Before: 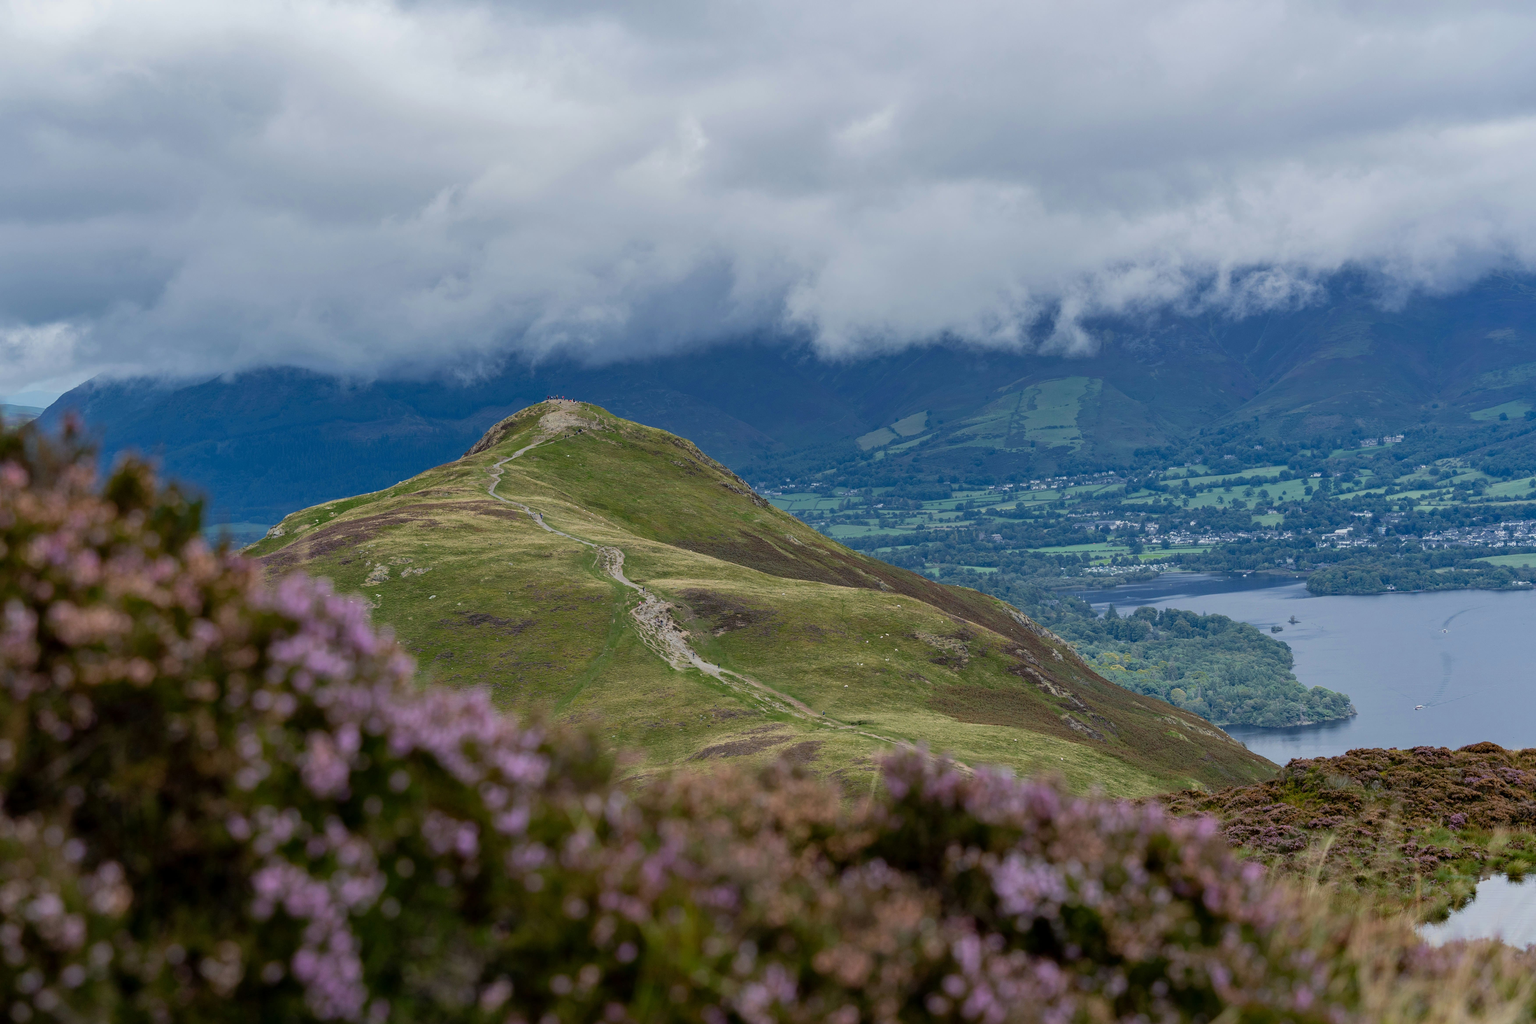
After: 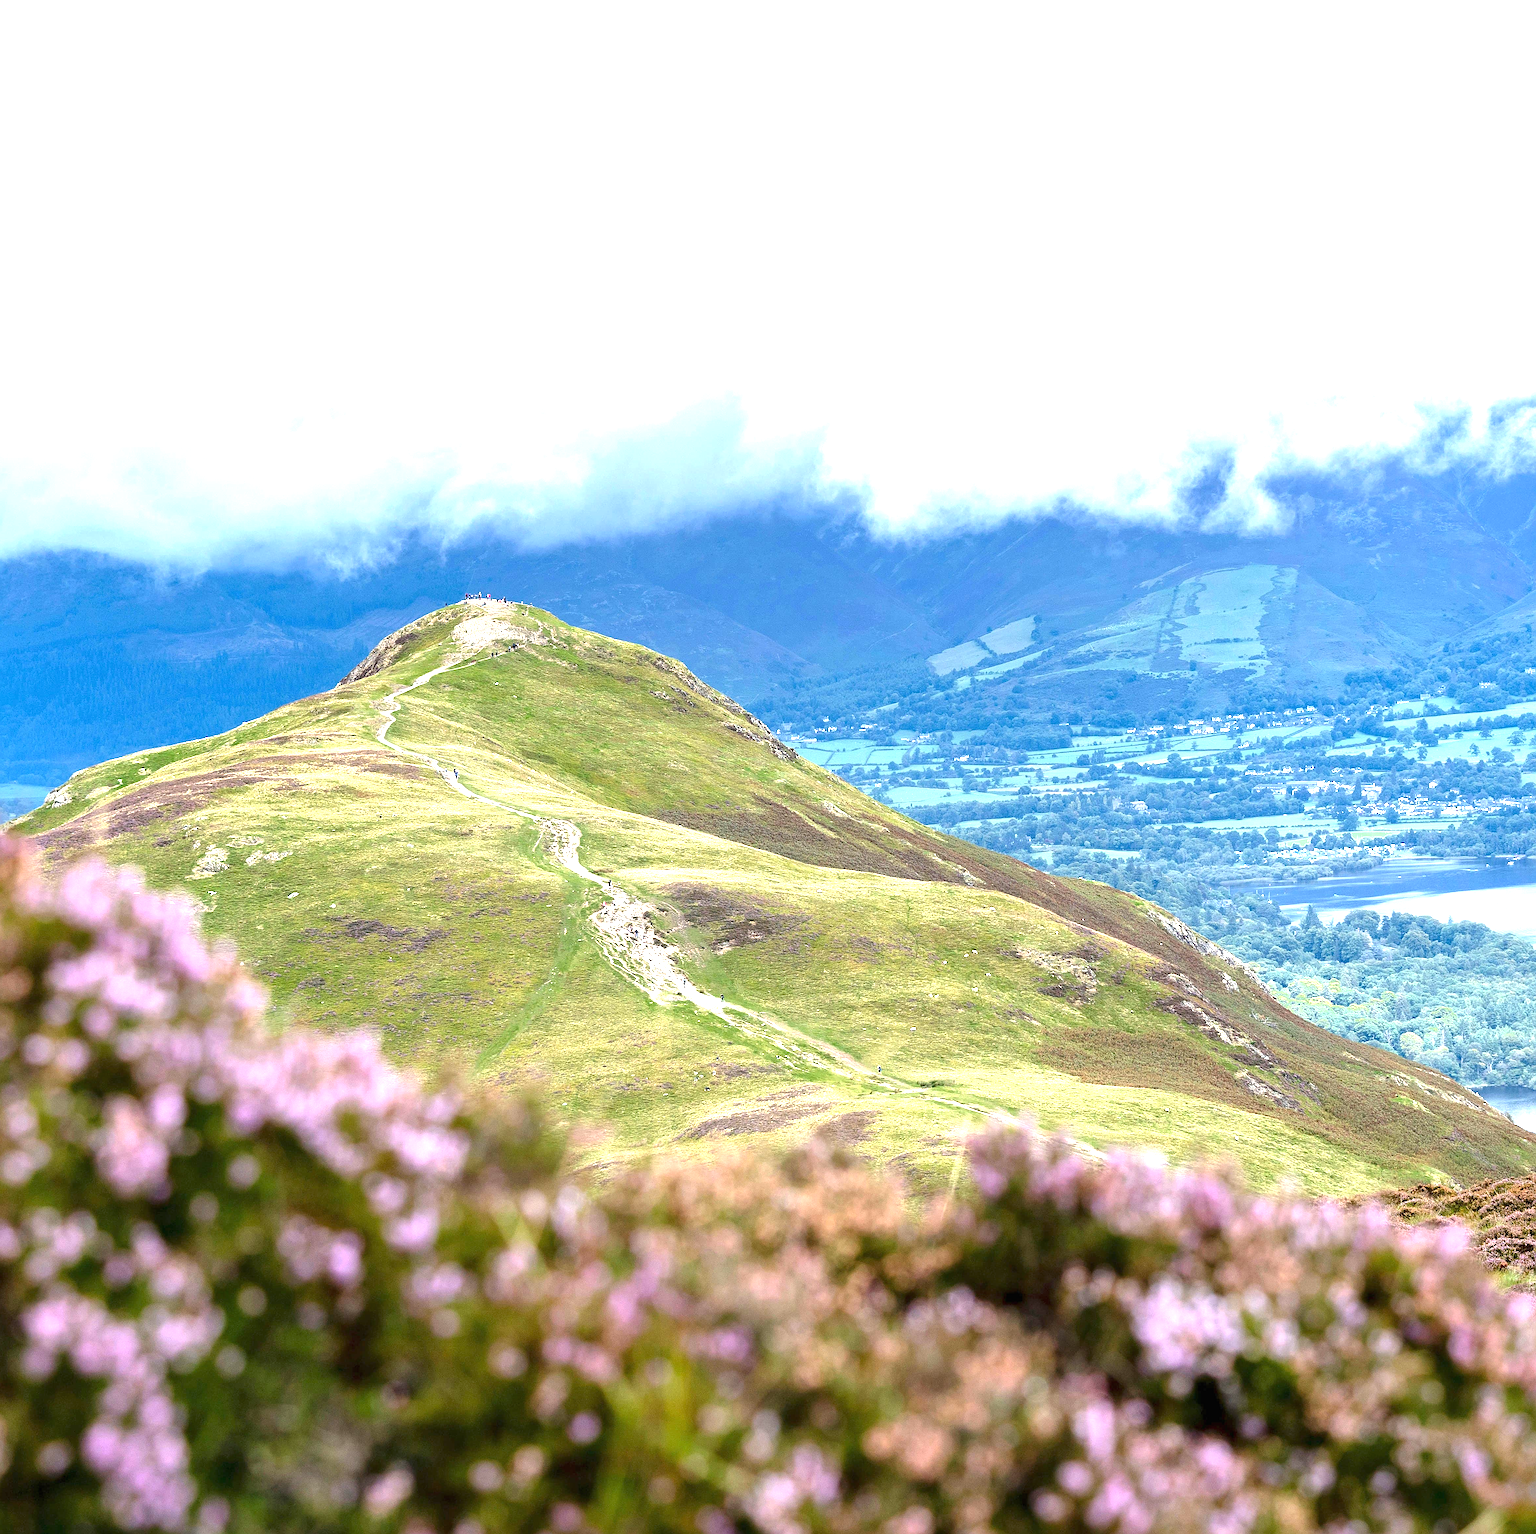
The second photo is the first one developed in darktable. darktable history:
crop and rotate: left 15.446%, right 17.836%
sharpen: on, module defaults
exposure: black level correction 0, exposure 2.138 EV, compensate exposure bias true, compensate highlight preservation false
